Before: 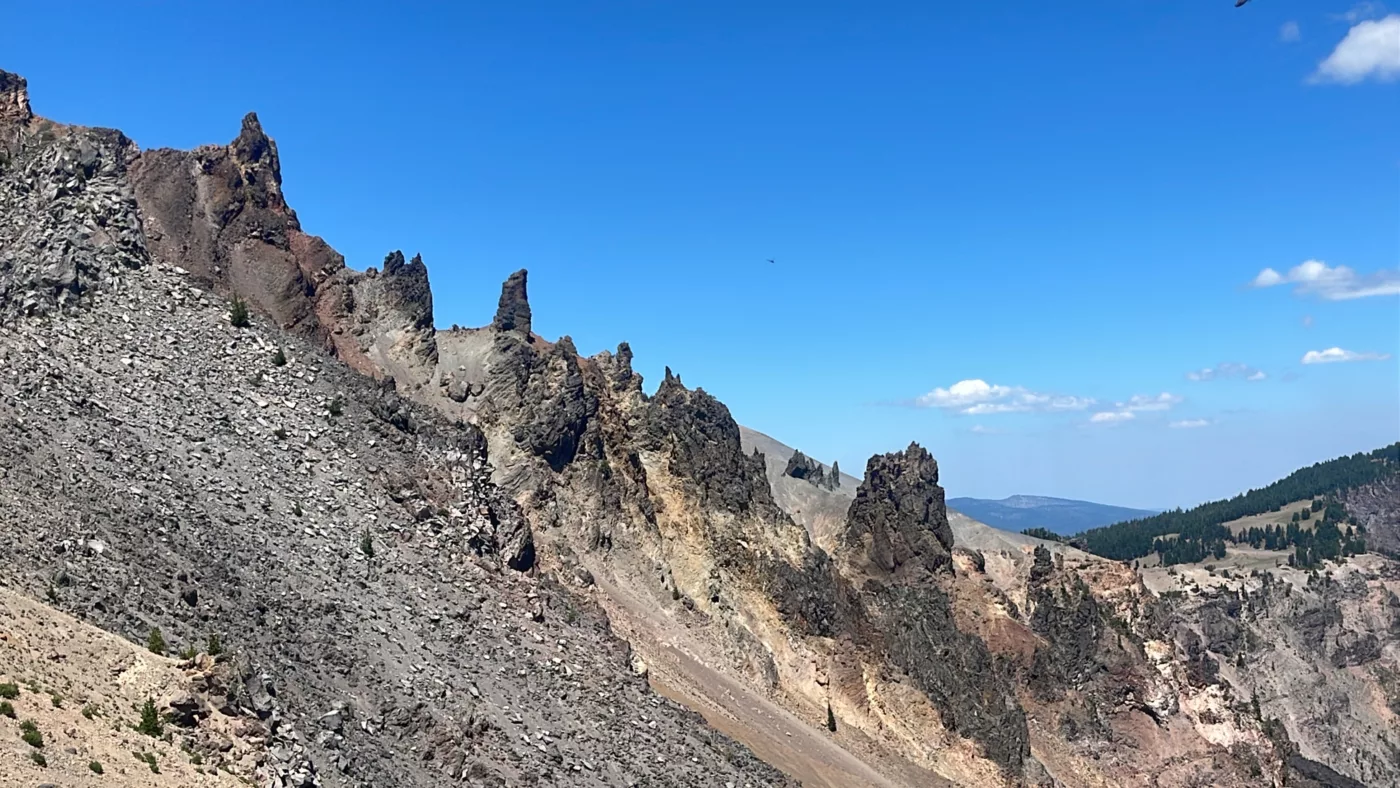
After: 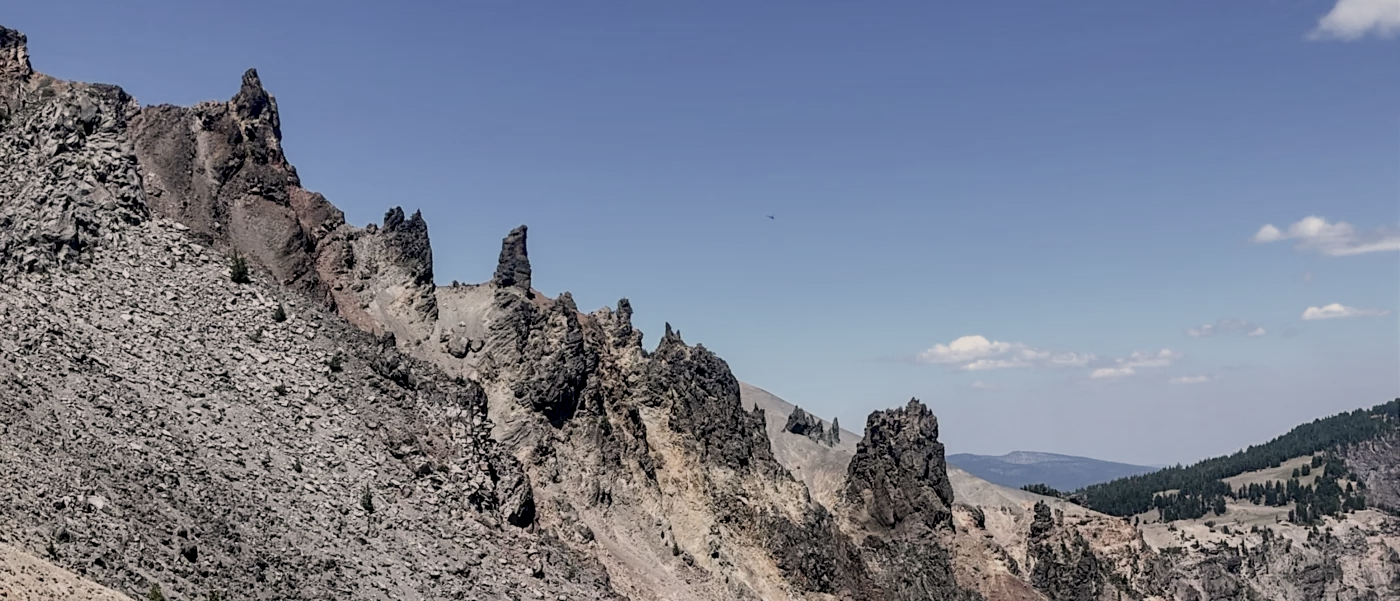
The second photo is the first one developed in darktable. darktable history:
color correction: highlights a* 5.58, highlights b* 5.26, saturation 0.644
crop: top 5.643%, bottom 18.035%
local contrast: on, module defaults
filmic rgb: black relative exposure -7.28 EV, white relative exposure 5.1 EV, hardness 3.2
